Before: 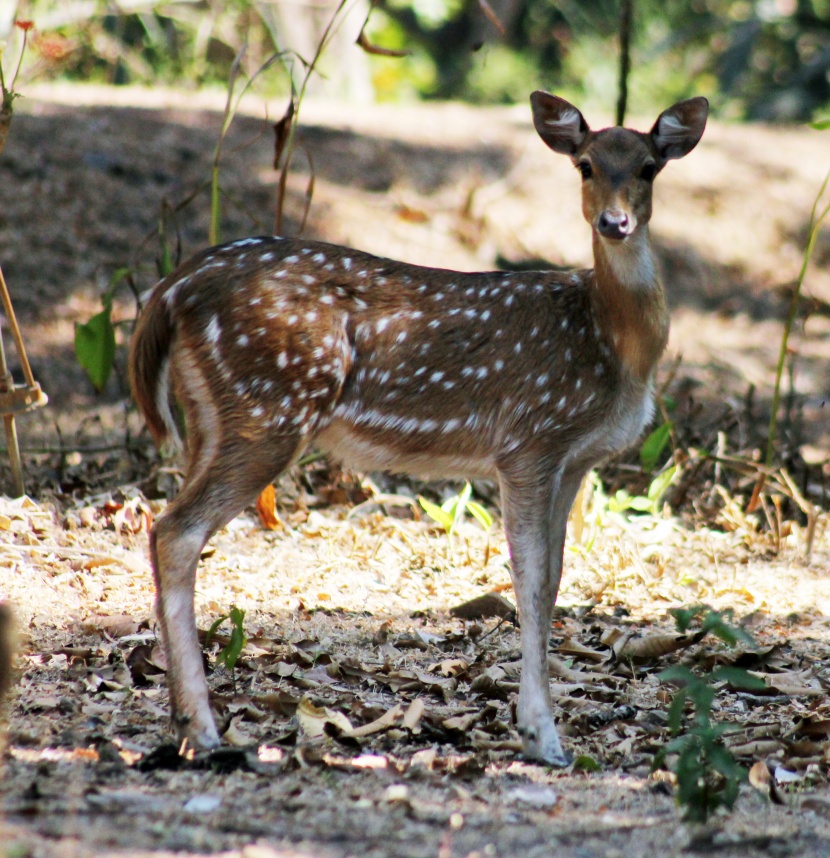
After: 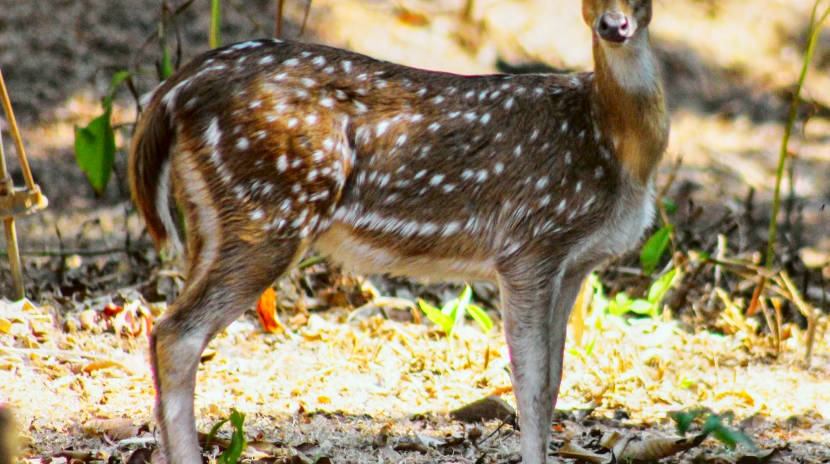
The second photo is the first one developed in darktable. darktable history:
tone curve: curves: ch0 [(0, 0.021) (0.049, 0.044) (0.157, 0.131) (0.359, 0.419) (0.469, 0.544) (0.634, 0.722) (0.839, 0.909) (0.998, 0.978)]; ch1 [(0, 0) (0.437, 0.408) (0.472, 0.47) (0.502, 0.503) (0.527, 0.53) (0.564, 0.573) (0.614, 0.654) (0.669, 0.748) (0.859, 0.899) (1, 1)]; ch2 [(0, 0) (0.33, 0.301) (0.421, 0.443) (0.487, 0.504) (0.502, 0.509) (0.535, 0.537) (0.565, 0.595) (0.608, 0.667) (1, 1)], color space Lab, independent channels, preserve colors none
color correction: highlights a* -2.86, highlights b* -2.65, shadows a* 2.41, shadows b* 2.72
shadows and highlights: on, module defaults
local contrast: on, module defaults
crop and rotate: top 23.023%, bottom 22.853%
